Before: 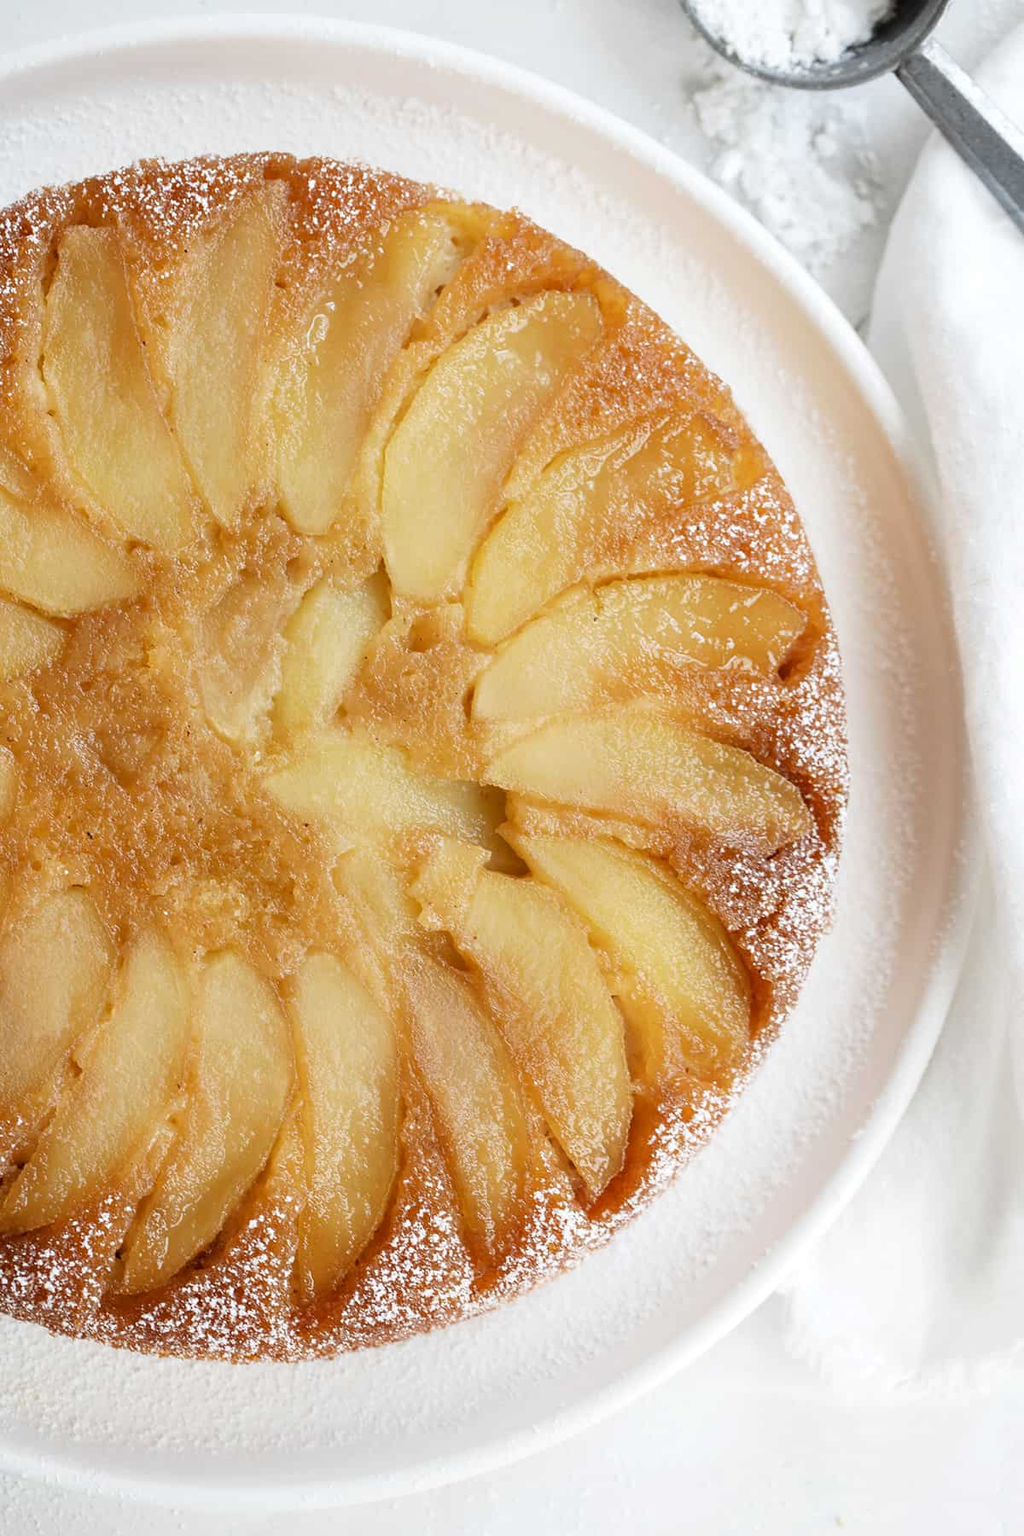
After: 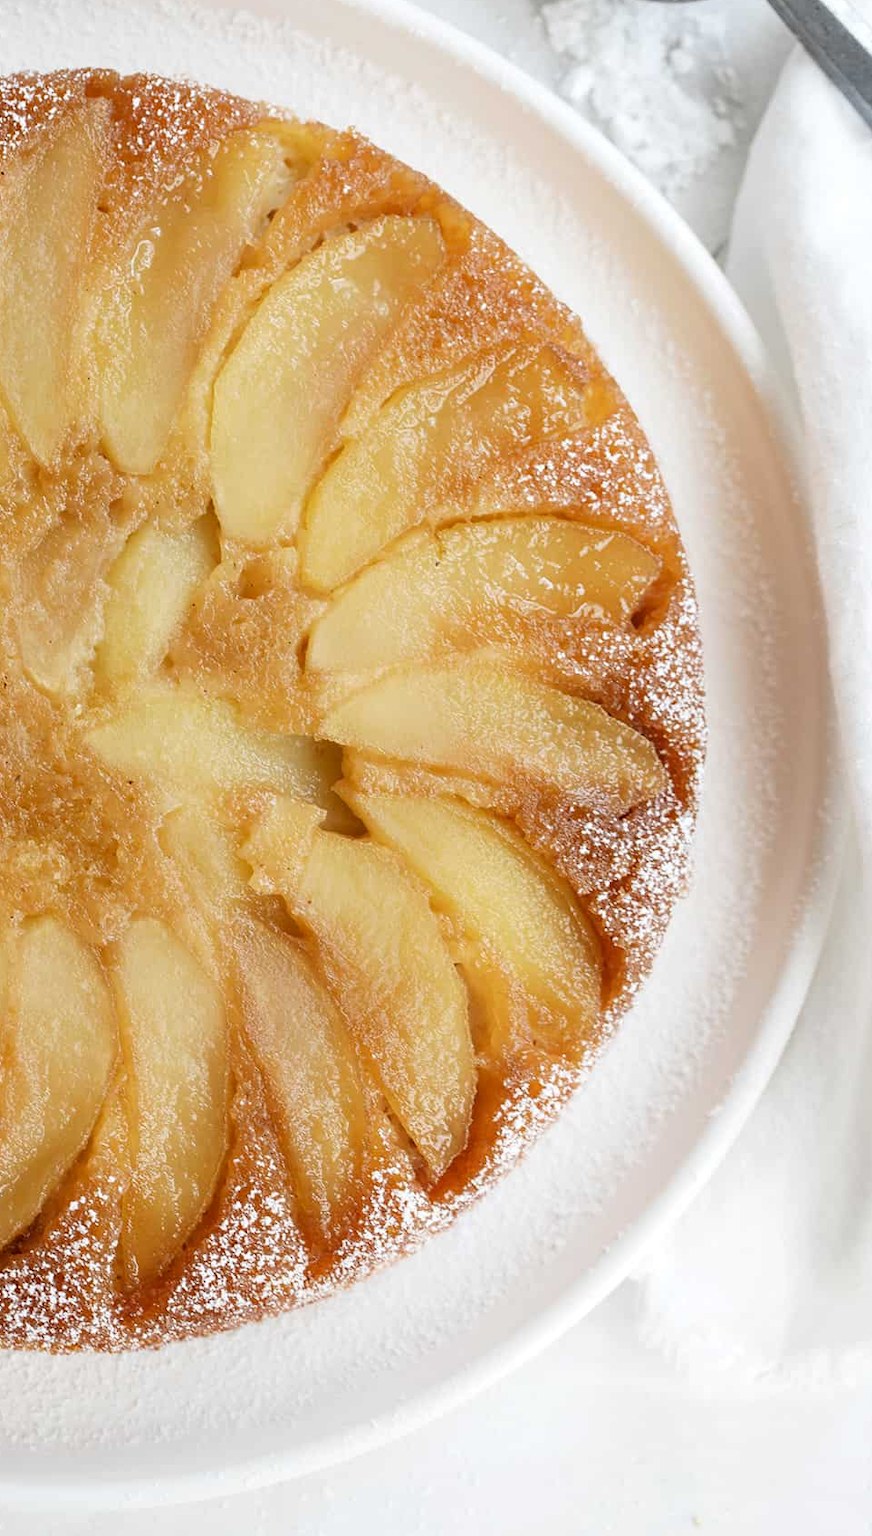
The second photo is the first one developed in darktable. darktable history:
crop and rotate: left 17.959%, top 5.771%, right 1.742%
rotate and perspective: automatic cropping original format, crop left 0, crop top 0
